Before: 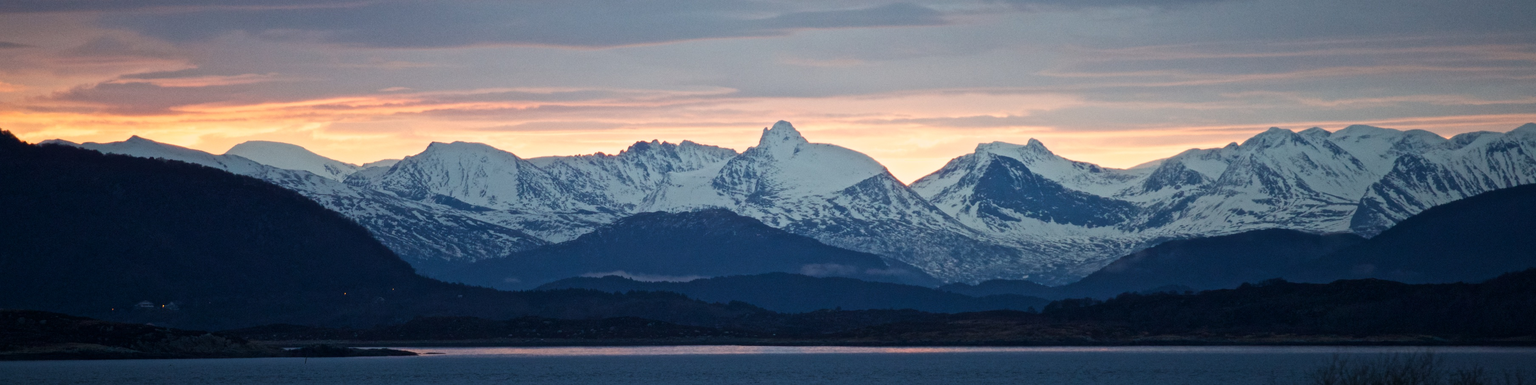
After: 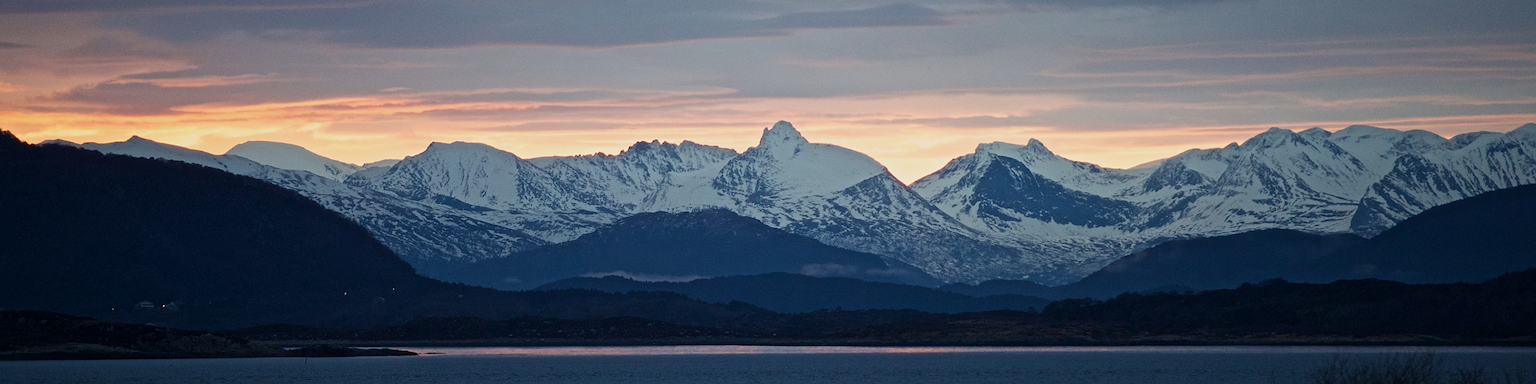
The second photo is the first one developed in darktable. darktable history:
sharpen: on, module defaults
exposure: exposure -0.217 EV, compensate exposure bias true, compensate highlight preservation false
